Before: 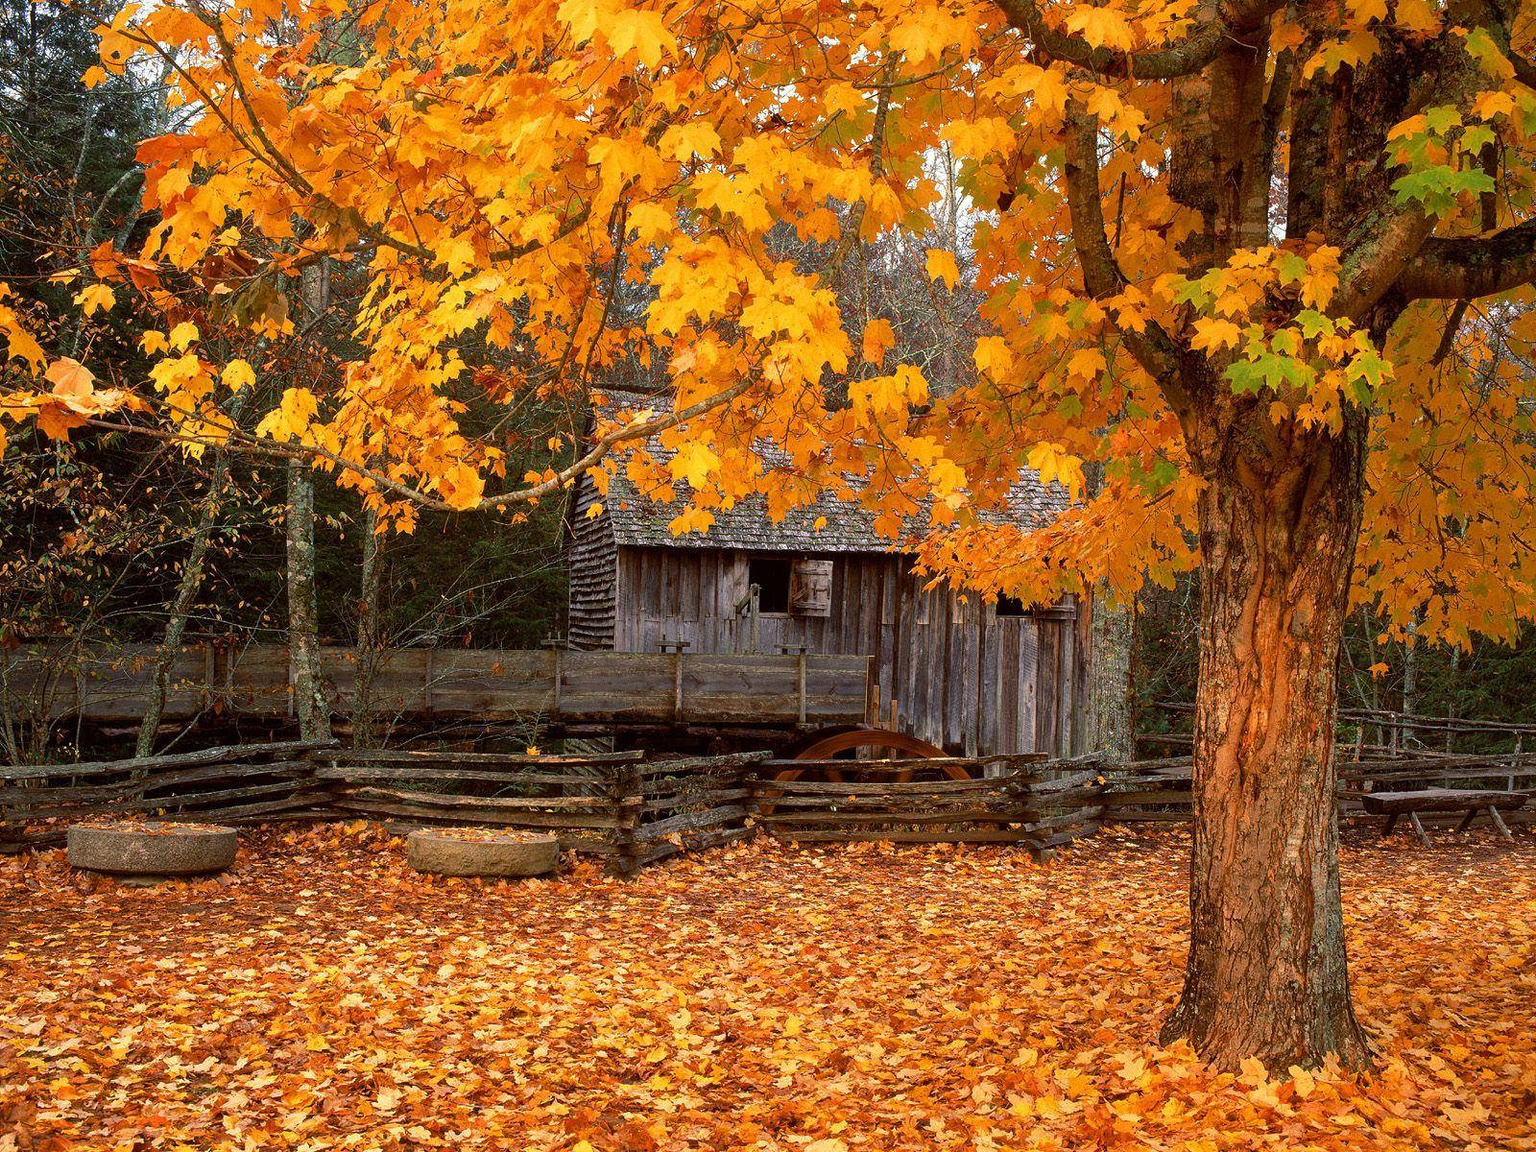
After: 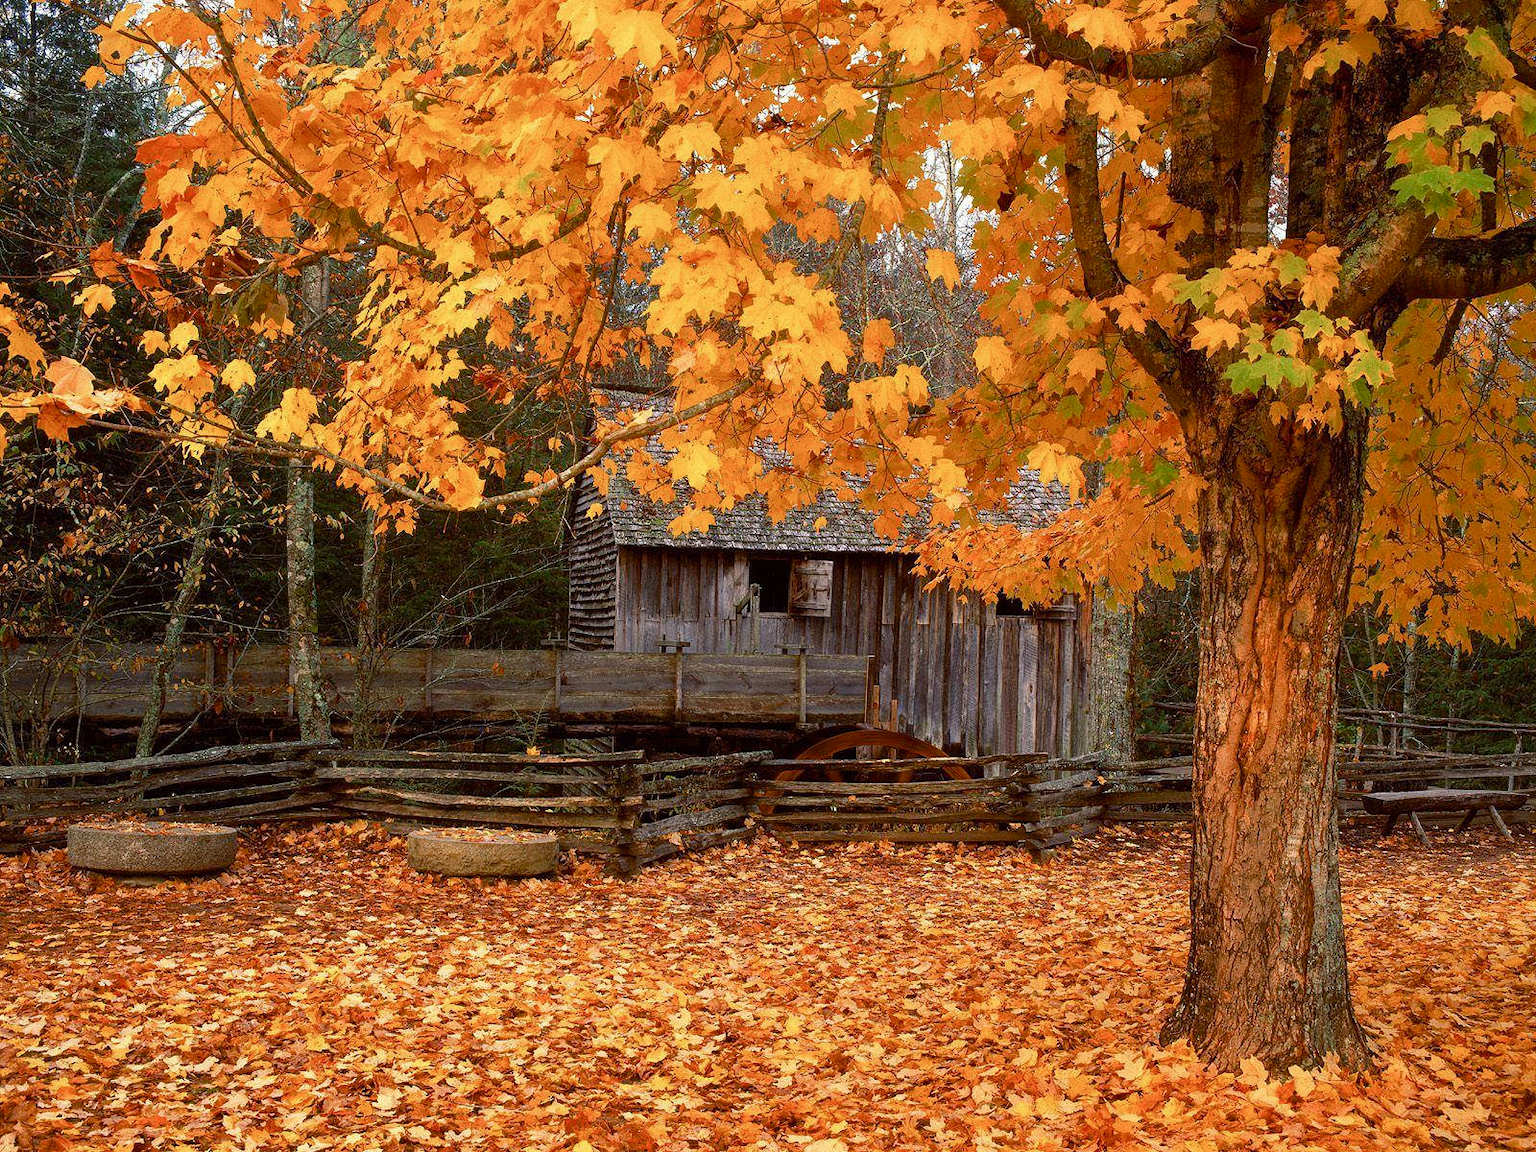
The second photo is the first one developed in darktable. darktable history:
color balance rgb: perceptual saturation grading › global saturation 0.719%, perceptual saturation grading › highlights -15.339%, perceptual saturation grading › shadows 24.428%
